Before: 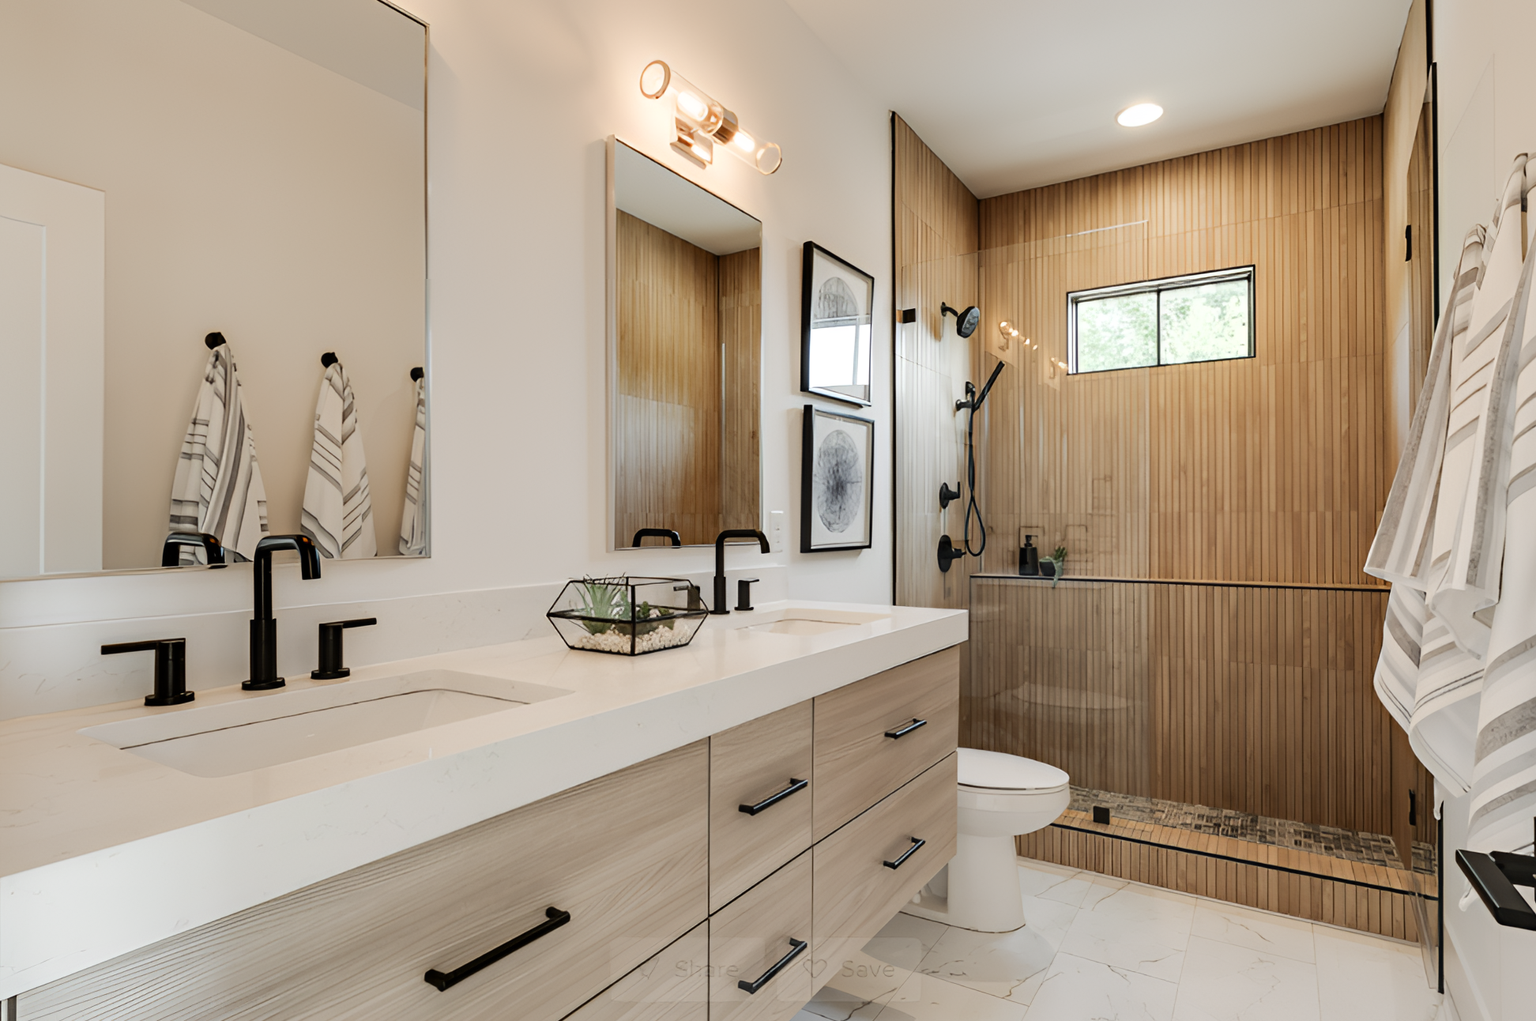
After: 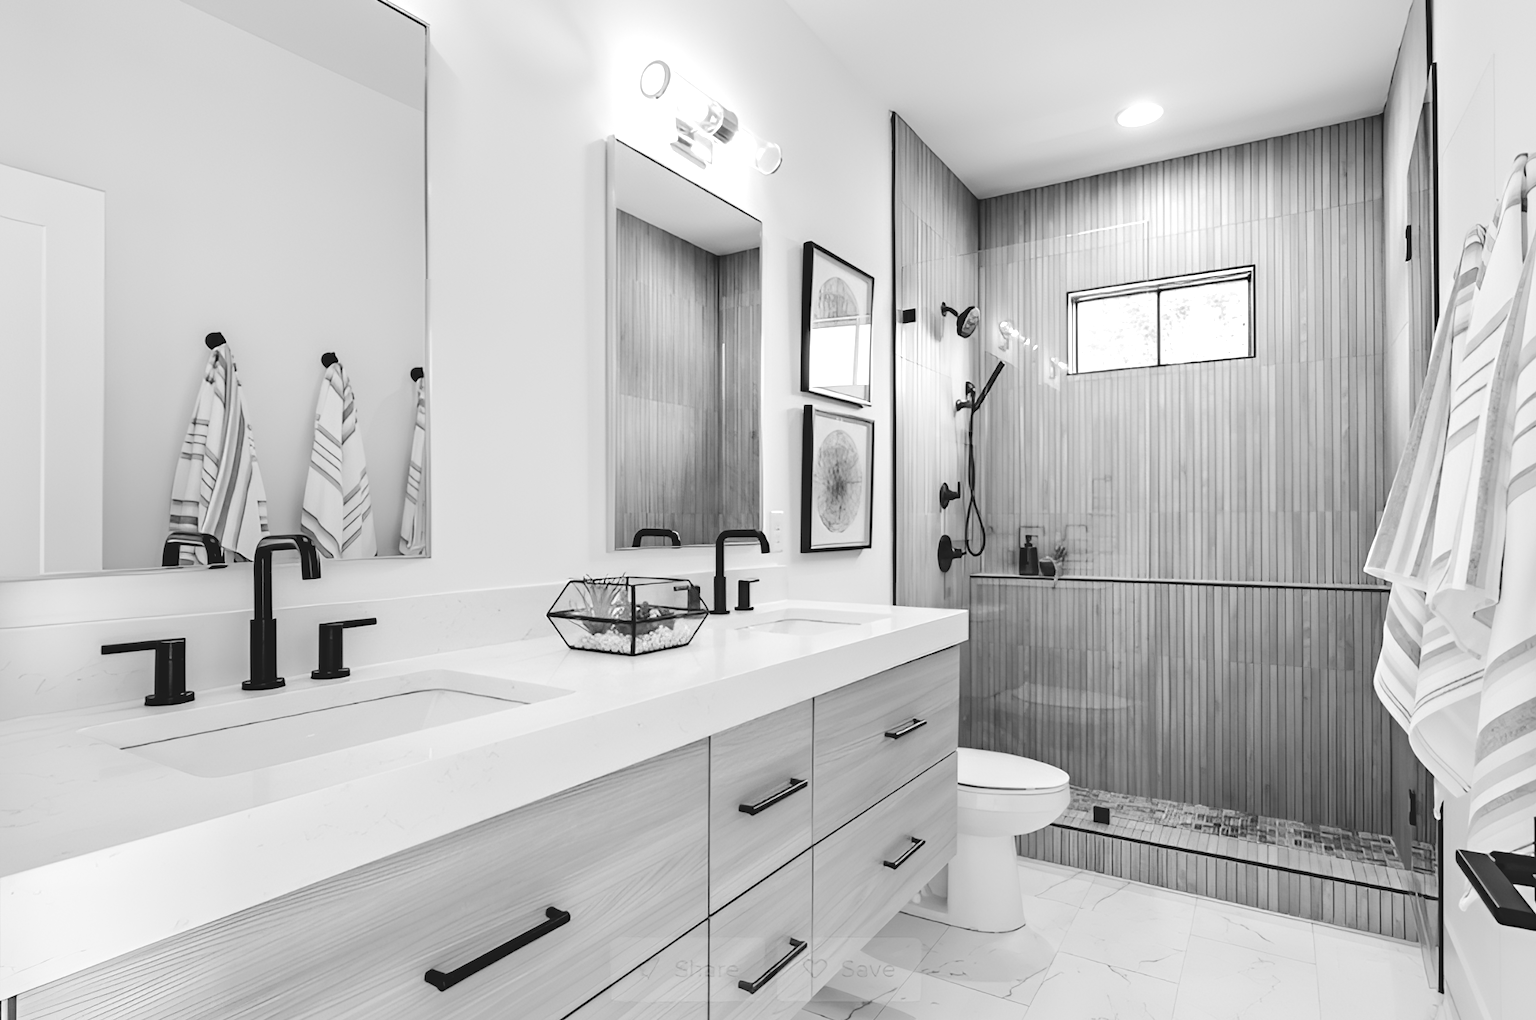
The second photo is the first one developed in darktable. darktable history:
monochrome: a 79.32, b 81.83, size 1.1
tone equalizer: -8 EV -0.417 EV, -7 EV -0.389 EV, -6 EV -0.333 EV, -5 EV -0.222 EV, -3 EV 0.222 EV, -2 EV 0.333 EV, -1 EV 0.389 EV, +0 EV 0.417 EV, edges refinement/feathering 500, mask exposure compensation -1.57 EV, preserve details no
exposure: black level correction 0, exposure 0.9 EV, compensate highlight preservation false
tone curve: curves: ch0 [(0, 0) (0.003, 0.132) (0.011, 0.13) (0.025, 0.134) (0.044, 0.138) (0.069, 0.154) (0.1, 0.17) (0.136, 0.198) (0.177, 0.25) (0.224, 0.308) (0.277, 0.371) (0.335, 0.432) (0.399, 0.491) (0.468, 0.55) (0.543, 0.612) (0.623, 0.679) (0.709, 0.766) (0.801, 0.842) (0.898, 0.912) (1, 1)], preserve colors none
